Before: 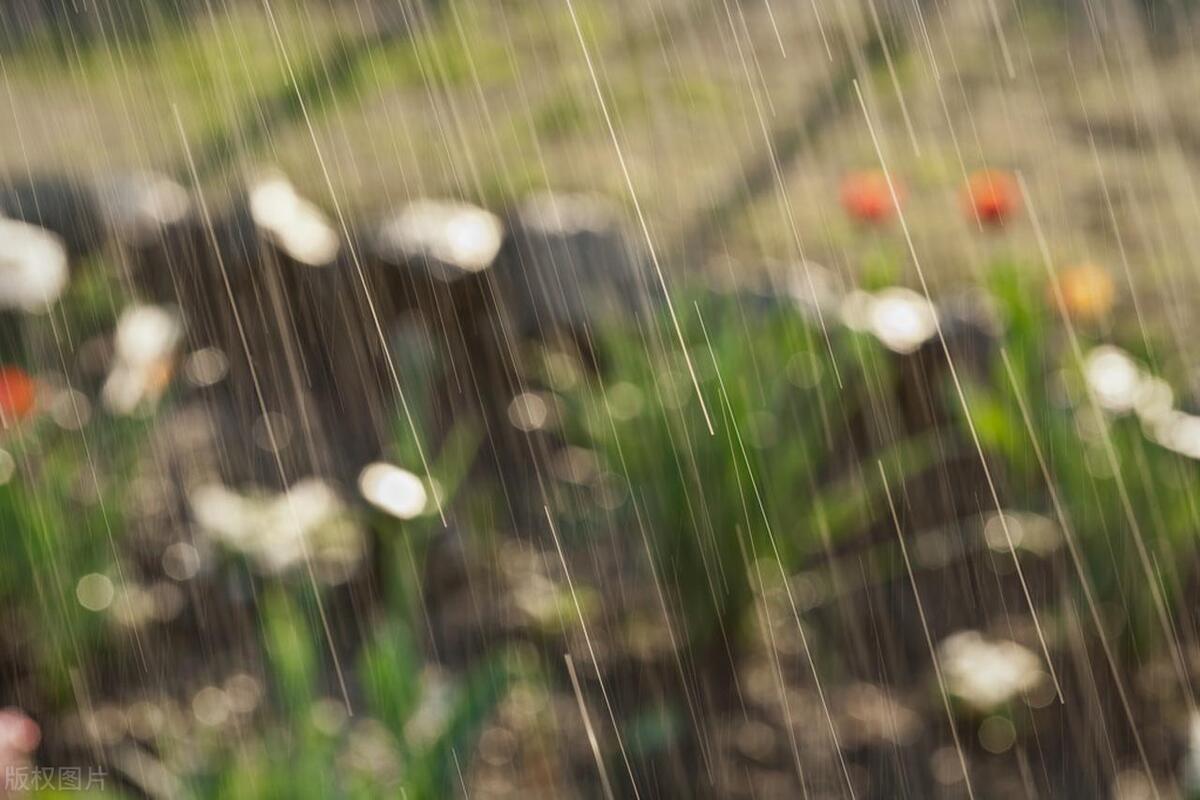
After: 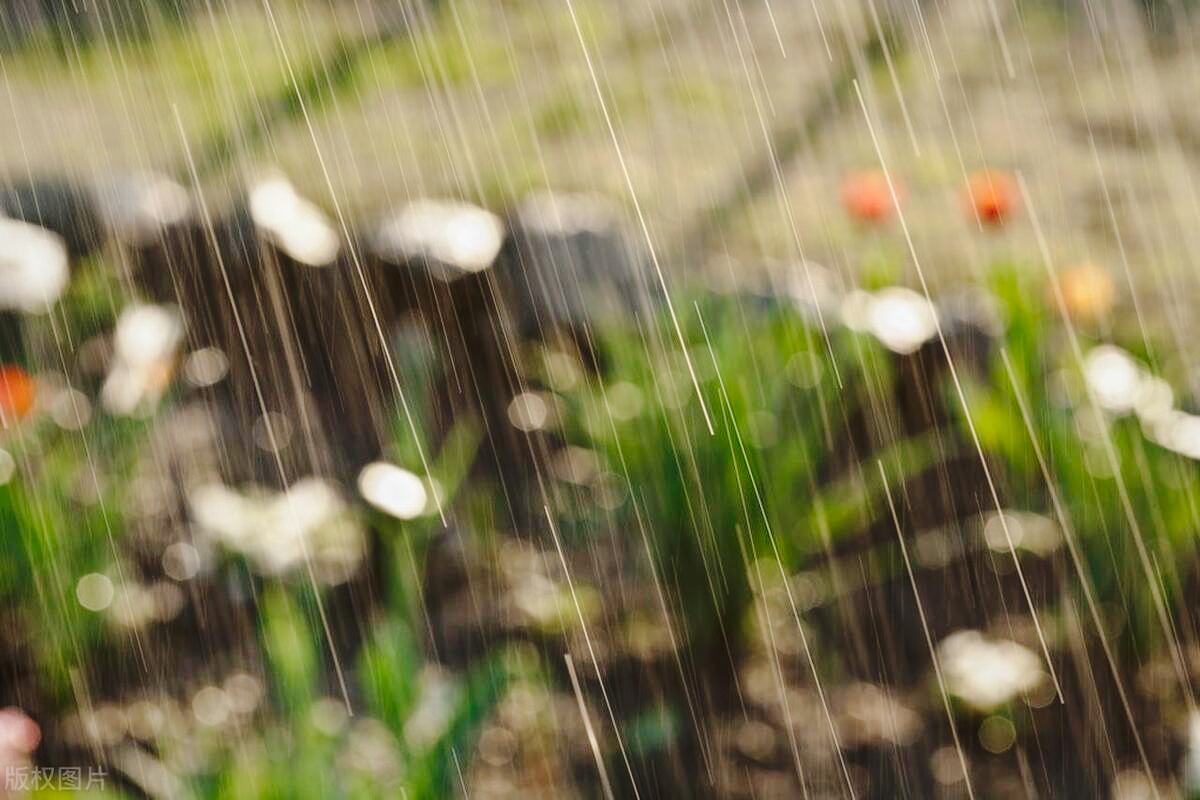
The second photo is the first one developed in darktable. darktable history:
tone curve: curves: ch0 [(0, 0) (0.003, 0.03) (0.011, 0.032) (0.025, 0.035) (0.044, 0.038) (0.069, 0.041) (0.1, 0.058) (0.136, 0.091) (0.177, 0.133) (0.224, 0.181) (0.277, 0.268) (0.335, 0.363) (0.399, 0.461) (0.468, 0.554) (0.543, 0.633) (0.623, 0.709) (0.709, 0.784) (0.801, 0.869) (0.898, 0.938) (1, 1)], preserve colors none
